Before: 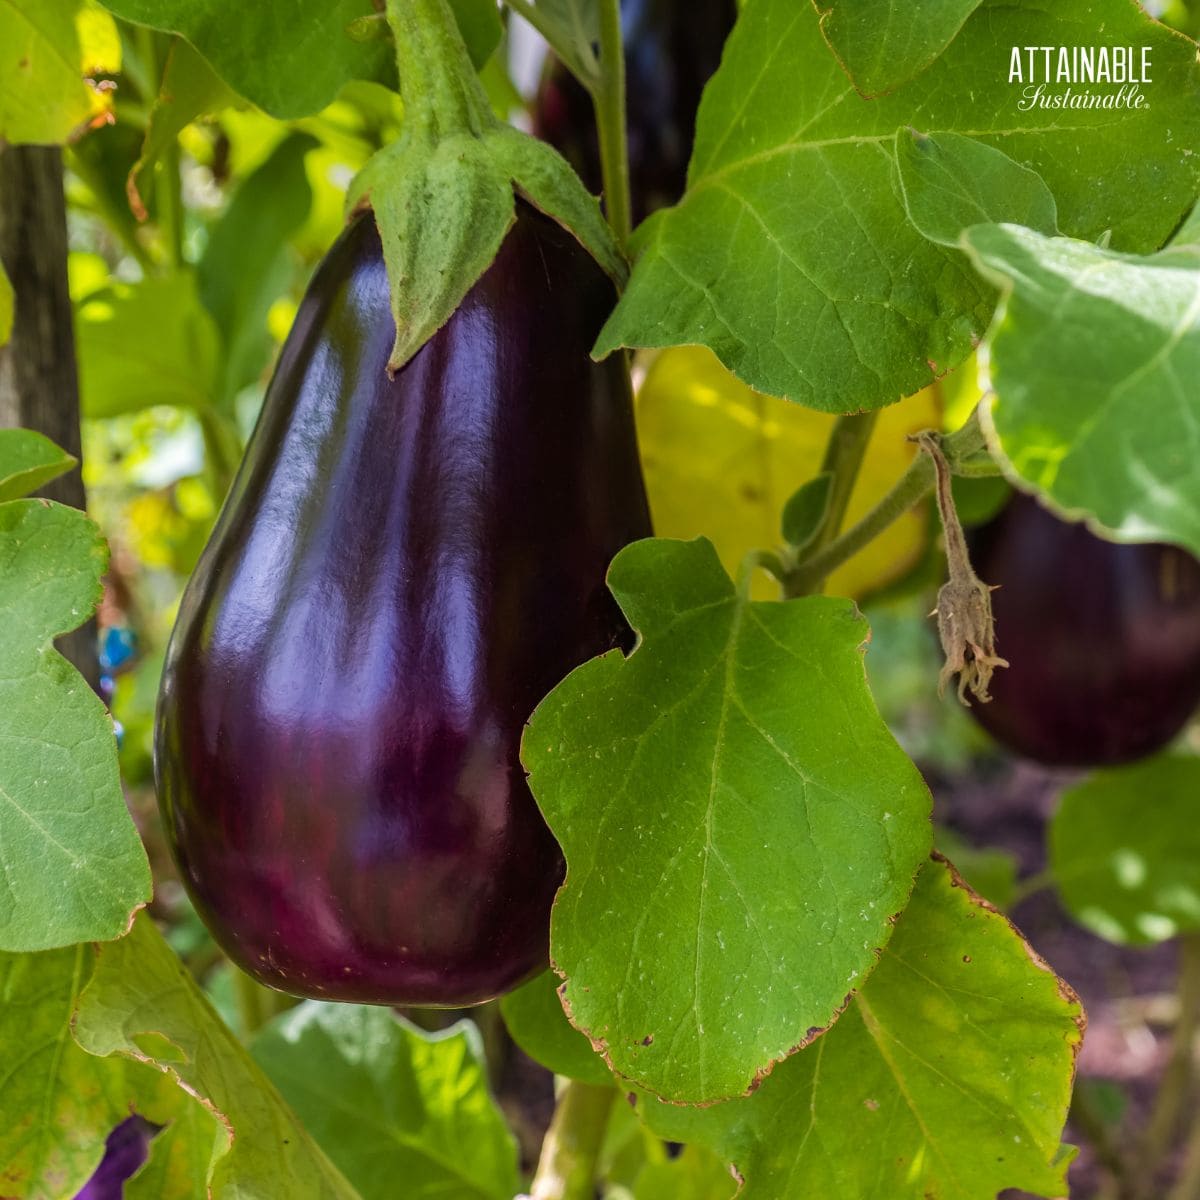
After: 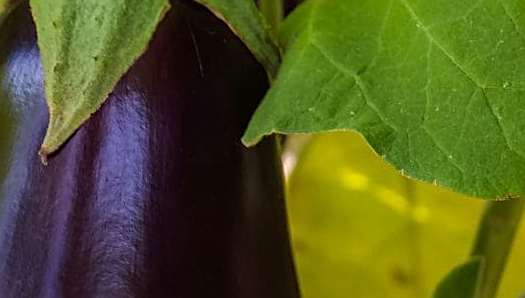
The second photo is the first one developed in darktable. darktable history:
crop: left 28.64%, top 16.832%, right 26.637%, bottom 58.055%
rotate and perspective: rotation 0.226°, lens shift (vertical) -0.042, crop left 0.023, crop right 0.982, crop top 0.006, crop bottom 0.994
sharpen: on, module defaults
